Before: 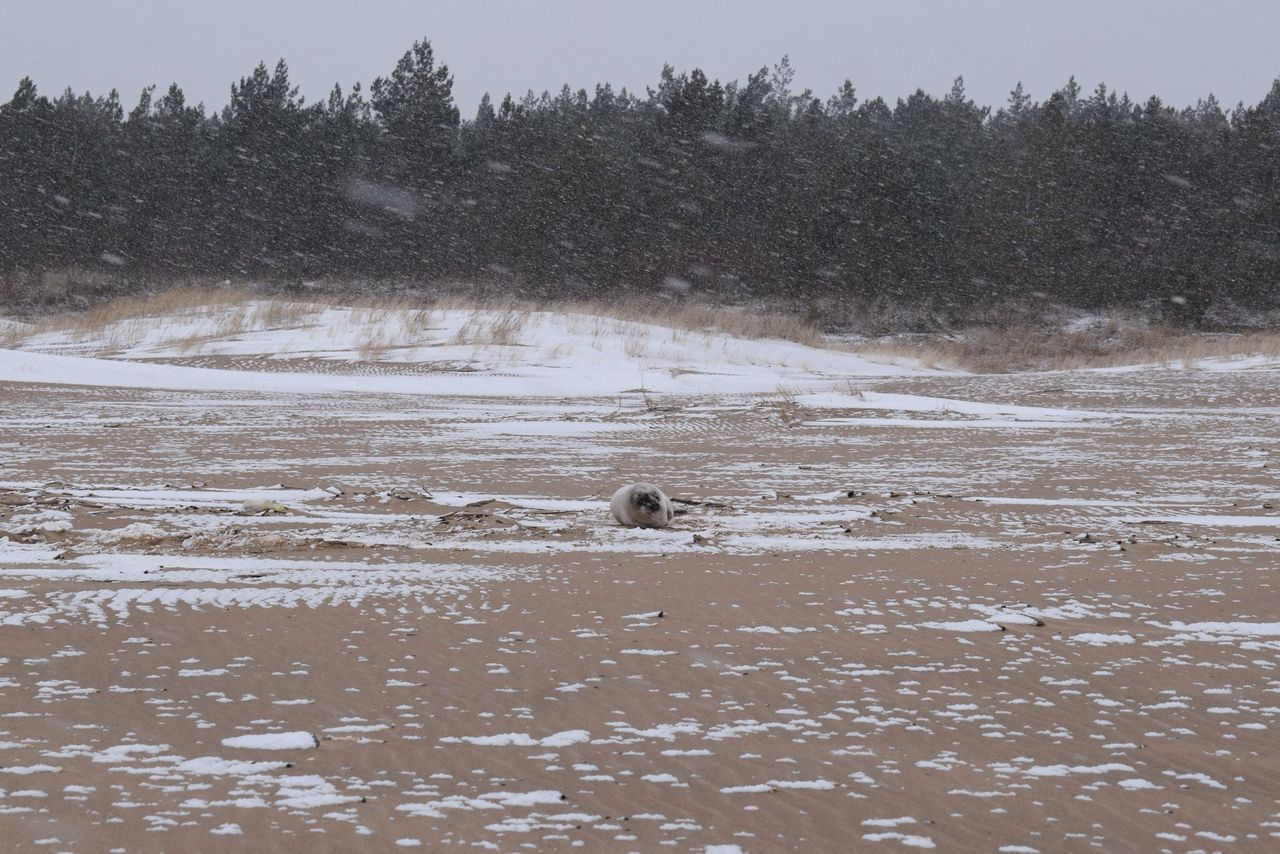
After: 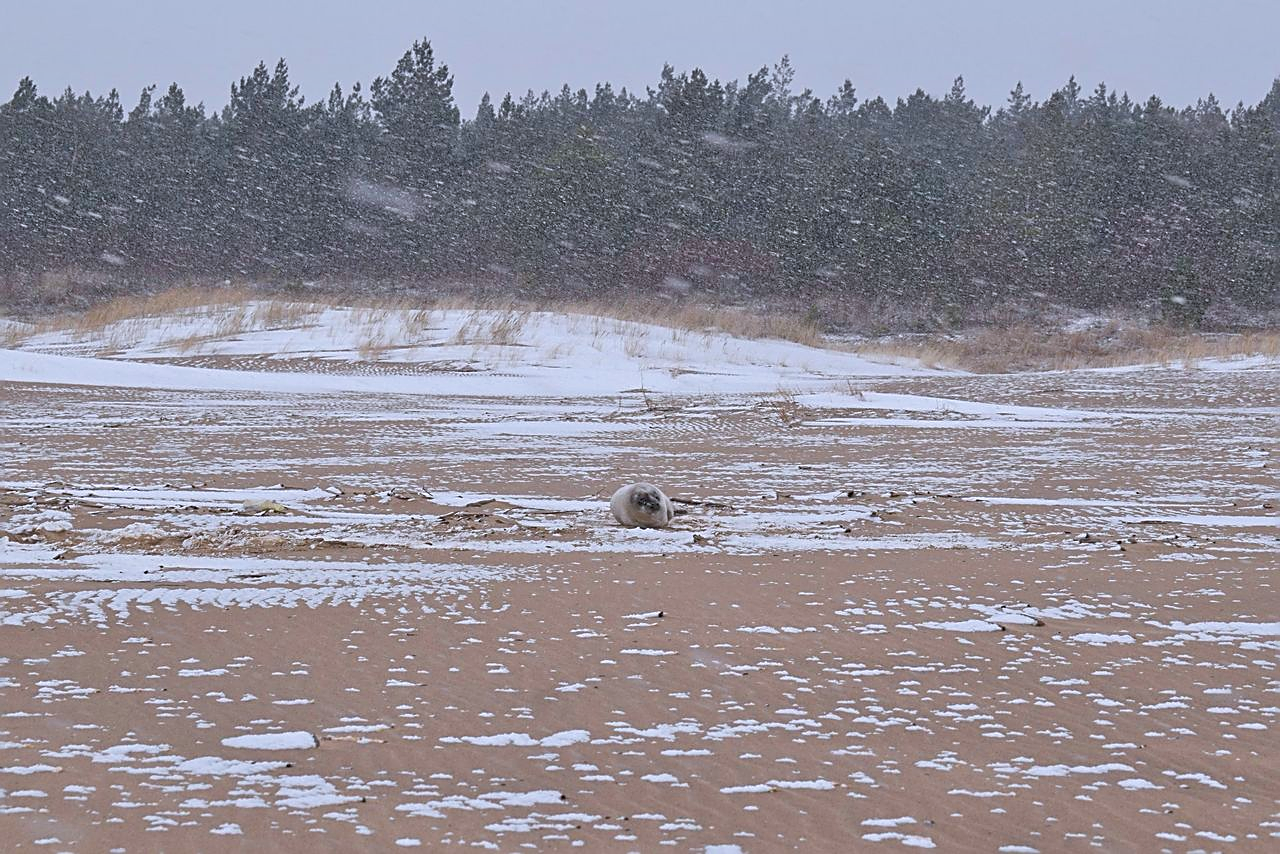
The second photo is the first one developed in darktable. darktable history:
velvia: on, module defaults
tone equalizer: -7 EV 0.148 EV, -6 EV 0.595 EV, -5 EV 1.17 EV, -4 EV 1.31 EV, -3 EV 1.12 EV, -2 EV 0.6 EV, -1 EV 0.159 EV
color correction: highlights a* -0.098, highlights b* -5.19, shadows a* -0.146, shadows b* -0.114
sharpen: amount 0.742
